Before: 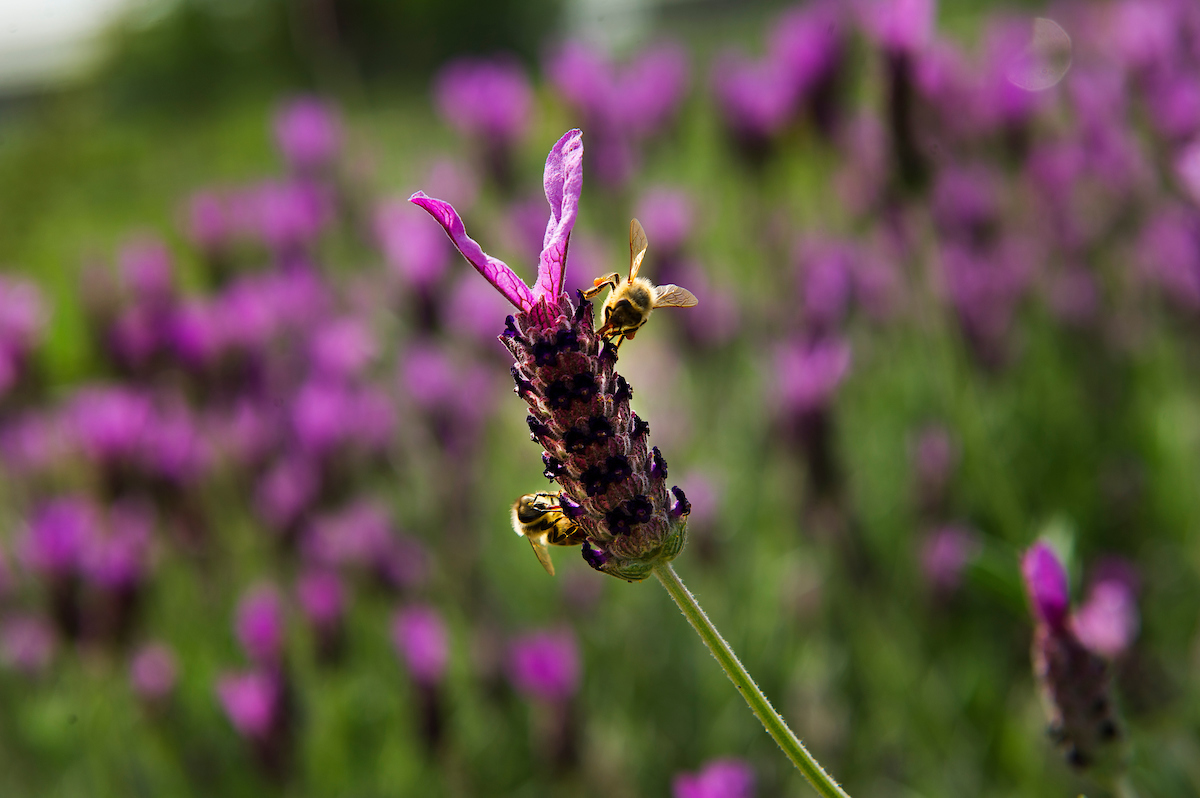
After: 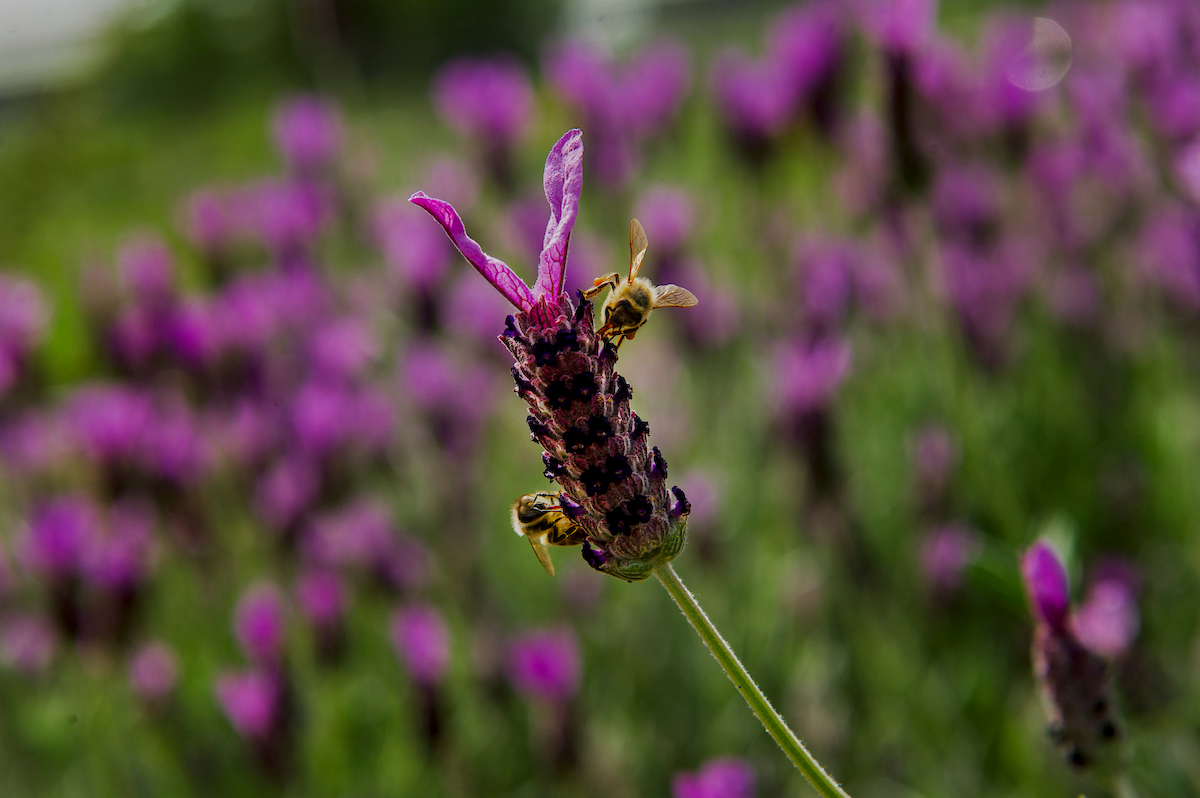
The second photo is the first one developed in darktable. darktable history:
tone equalizer: -8 EV -0.002 EV, -7 EV 0.005 EV, -6 EV -0.008 EV, -5 EV 0.007 EV, -4 EV -0.042 EV, -3 EV -0.233 EV, -2 EV -0.662 EV, -1 EV -0.983 EV, +0 EV -0.969 EV, smoothing diameter 2%, edges refinement/feathering 20, mask exposure compensation -1.57 EV, filter diffusion 5
color zones: curves: ch0 [(0, 0.444) (0.143, 0.442) (0.286, 0.441) (0.429, 0.441) (0.571, 0.441) (0.714, 0.441) (0.857, 0.442) (1, 0.444)]
local contrast: on, module defaults
